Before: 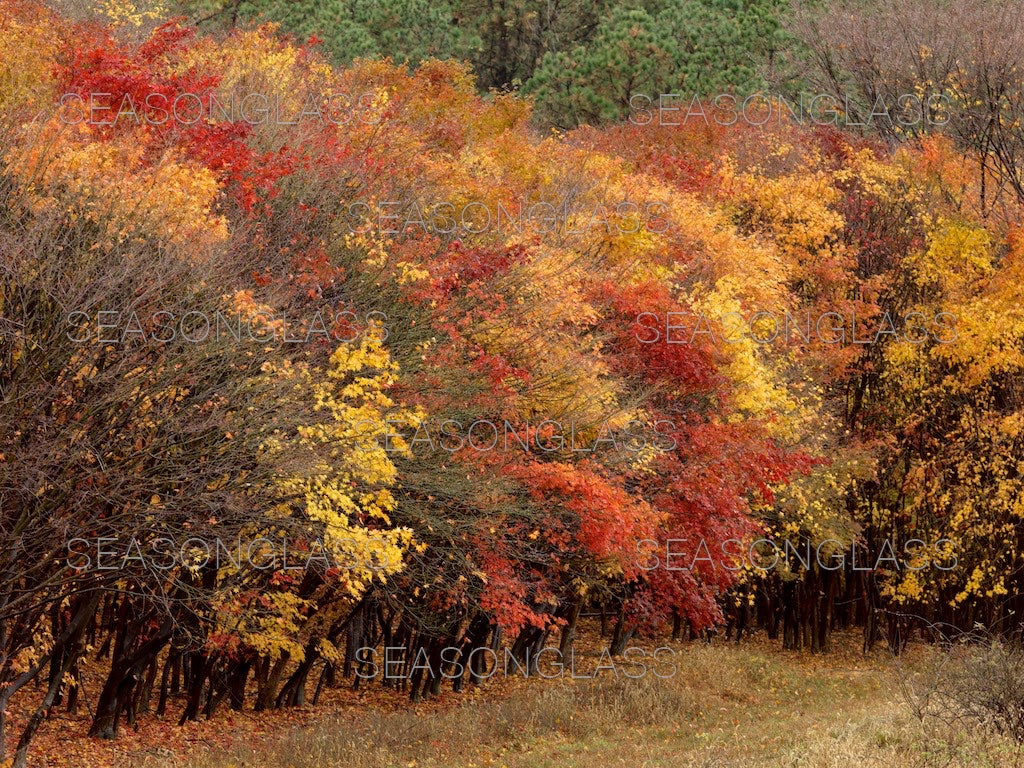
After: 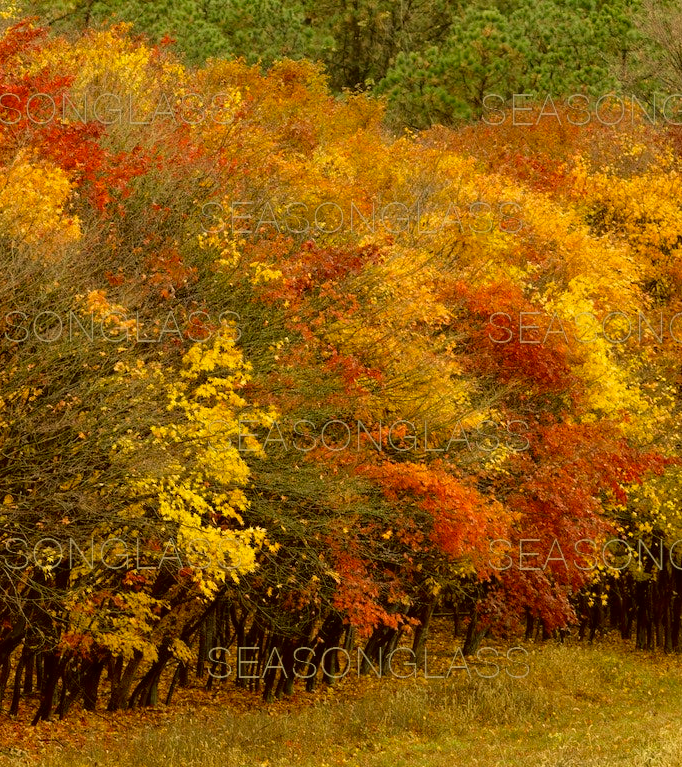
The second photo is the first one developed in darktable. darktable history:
exposure: exposure 0.014 EV, compensate highlight preservation false
crop and rotate: left 14.436%, right 18.898%
color correction: highlights a* 0.162, highlights b* 29.53, shadows a* -0.162, shadows b* 21.09
